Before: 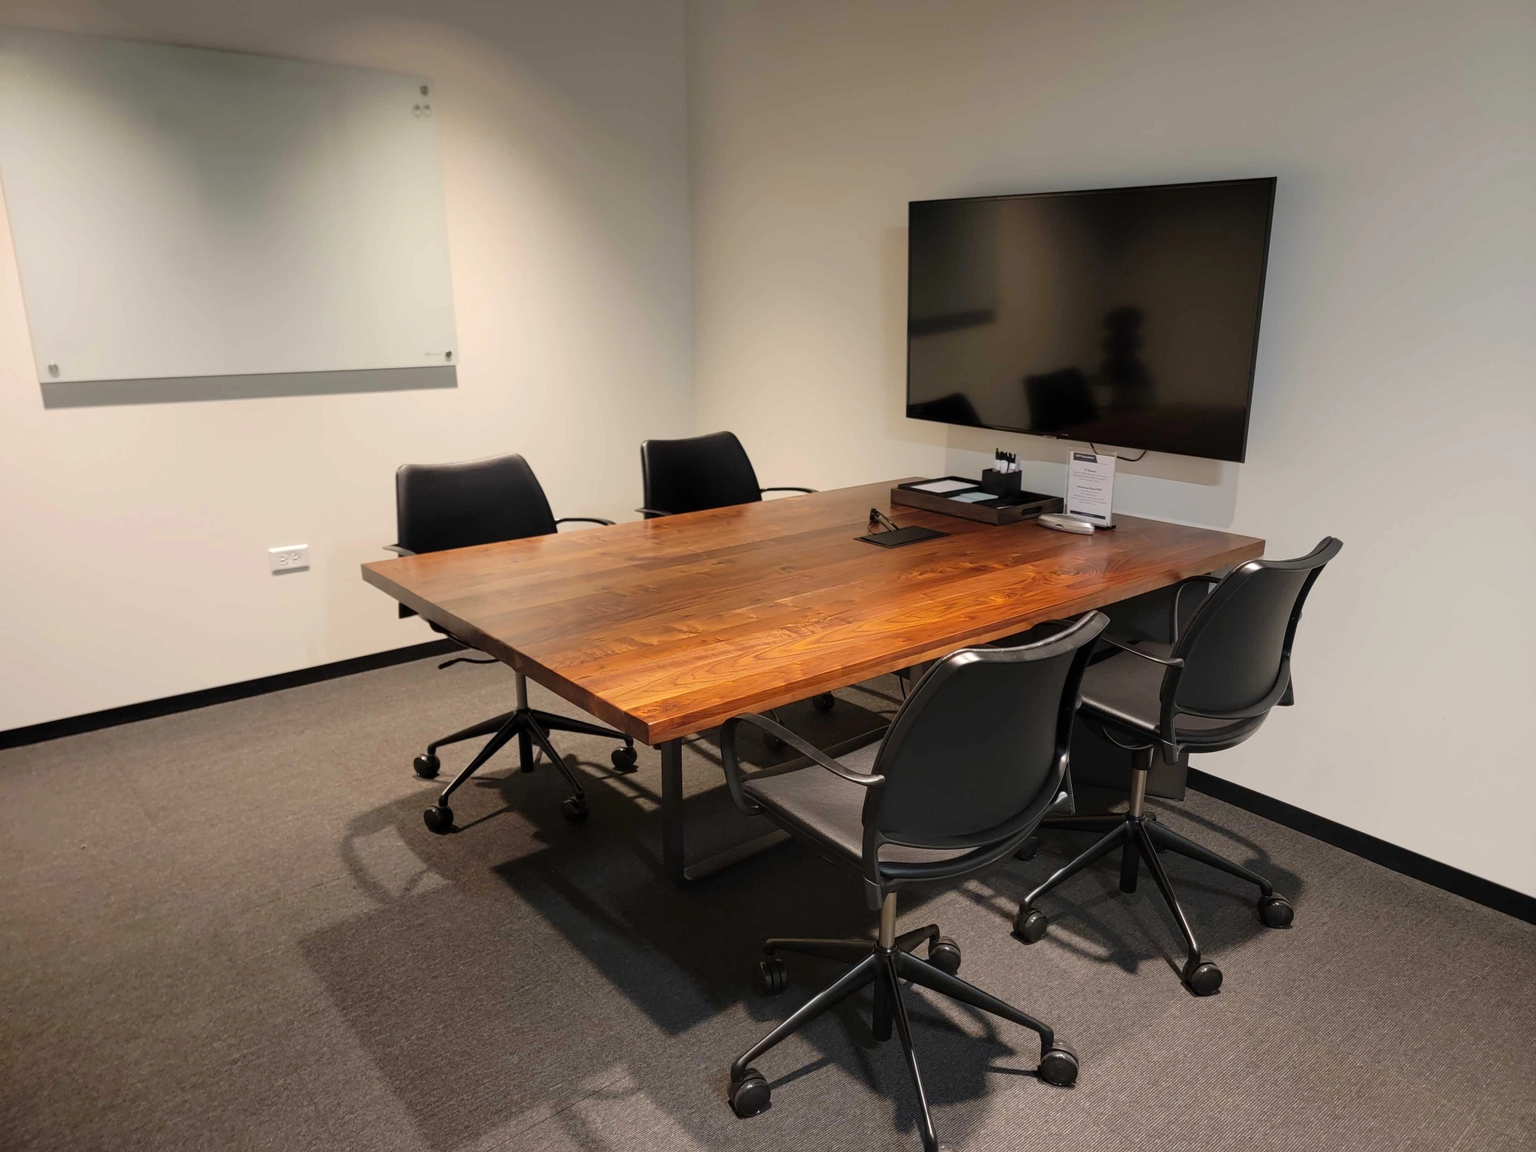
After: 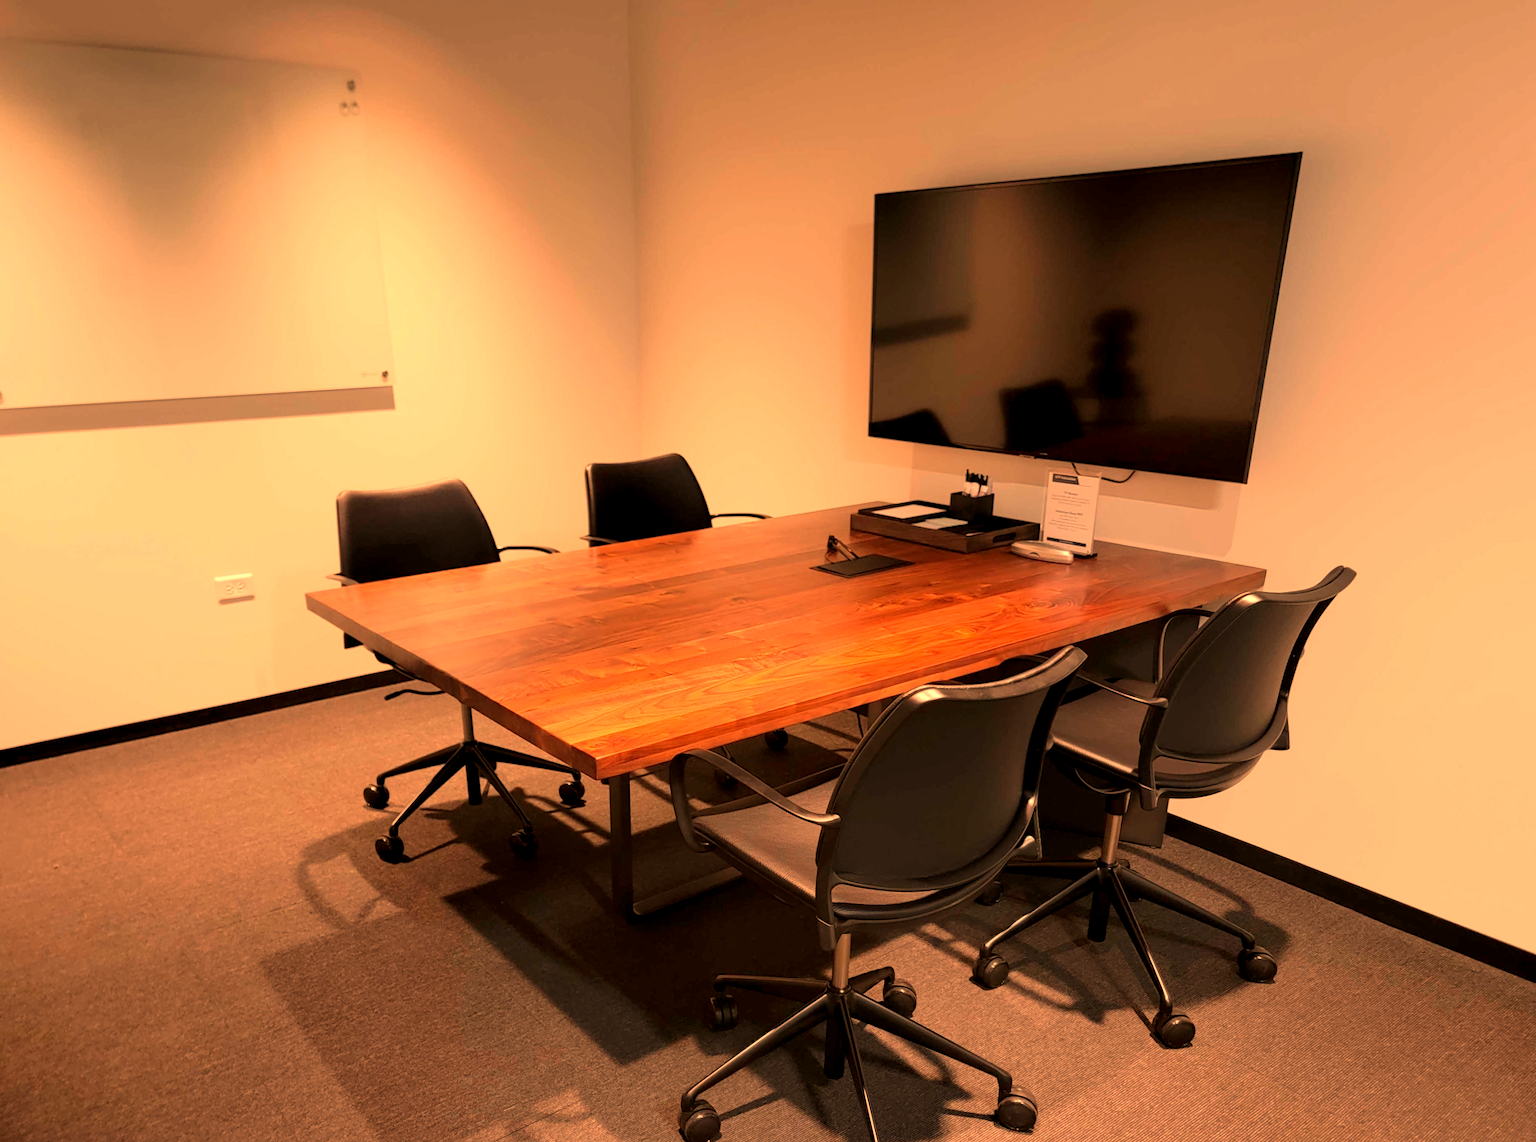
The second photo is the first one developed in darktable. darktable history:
exposure: black level correction 0.004, exposure 0.014 EV, compensate highlight preservation false
white balance: red 1.467, blue 0.684
rotate and perspective: rotation 0.062°, lens shift (vertical) 0.115, lens shift (horizontal) -0.133, crop left 0.047, crop right 0.94, crop top 0.061, crop bottom 0.94
